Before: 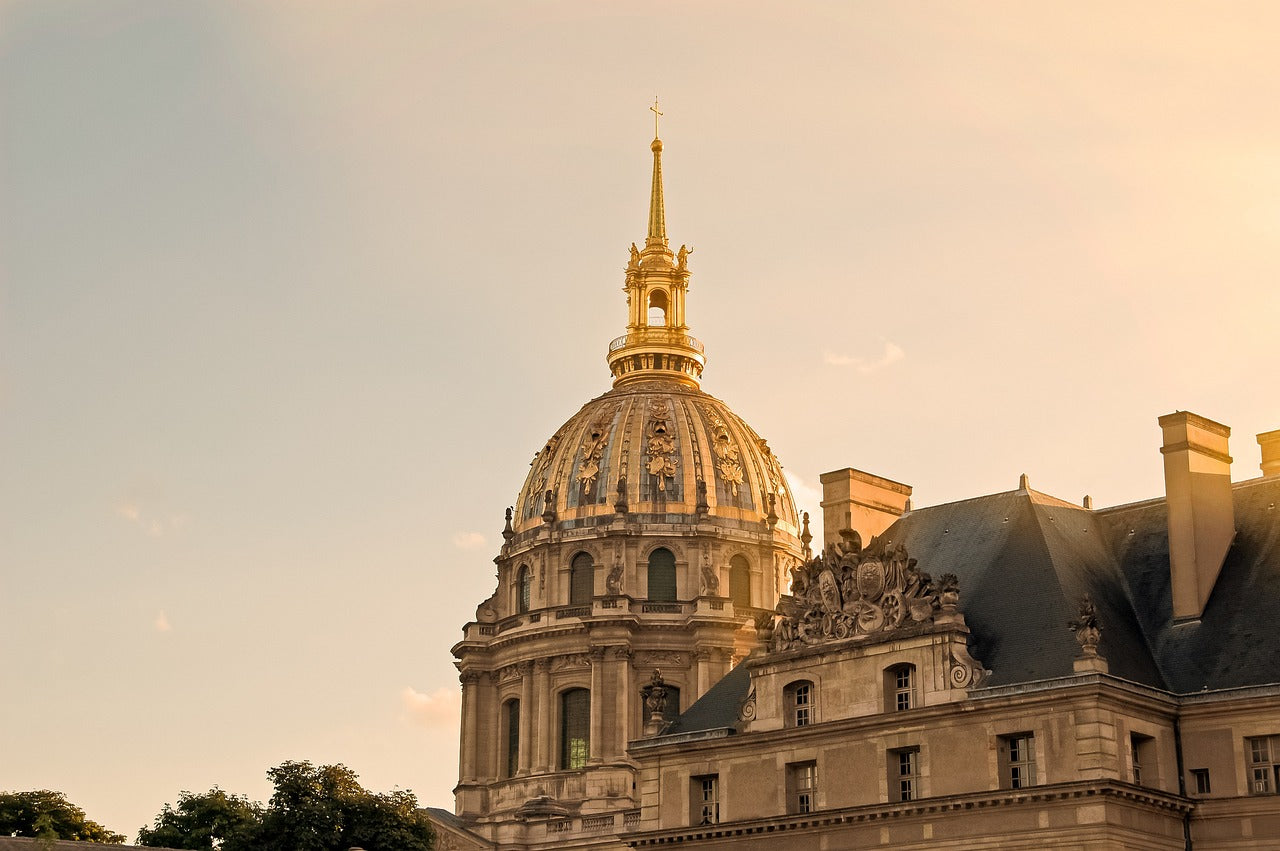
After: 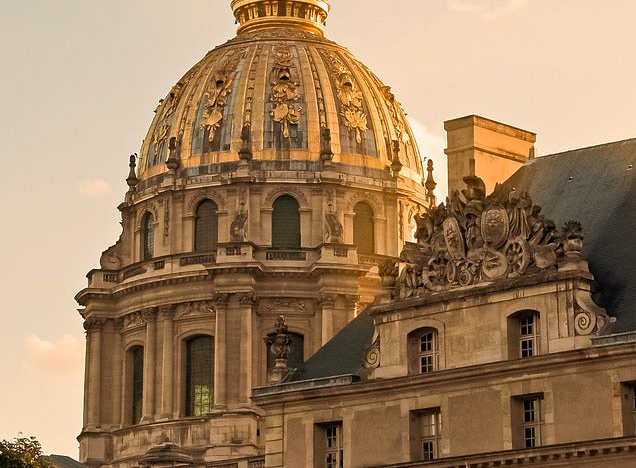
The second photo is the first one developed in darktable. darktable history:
contrast brightness saturation: saturation 0.099
crop: left 29.423%, top 41.517%, right 20.858%, bottom 3.468%
